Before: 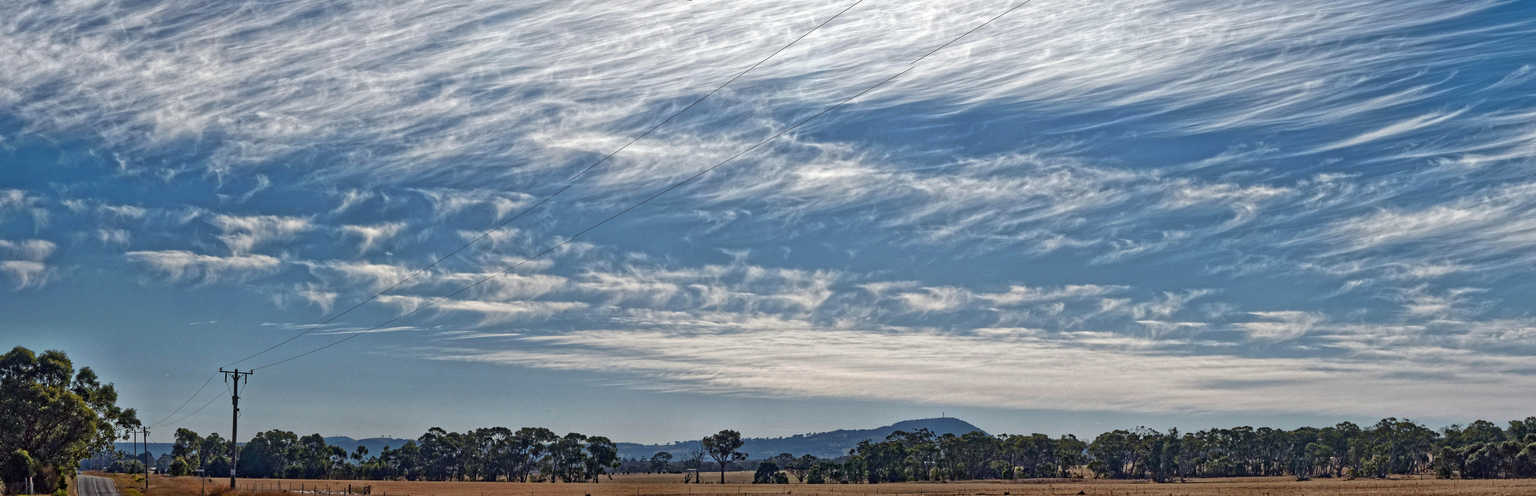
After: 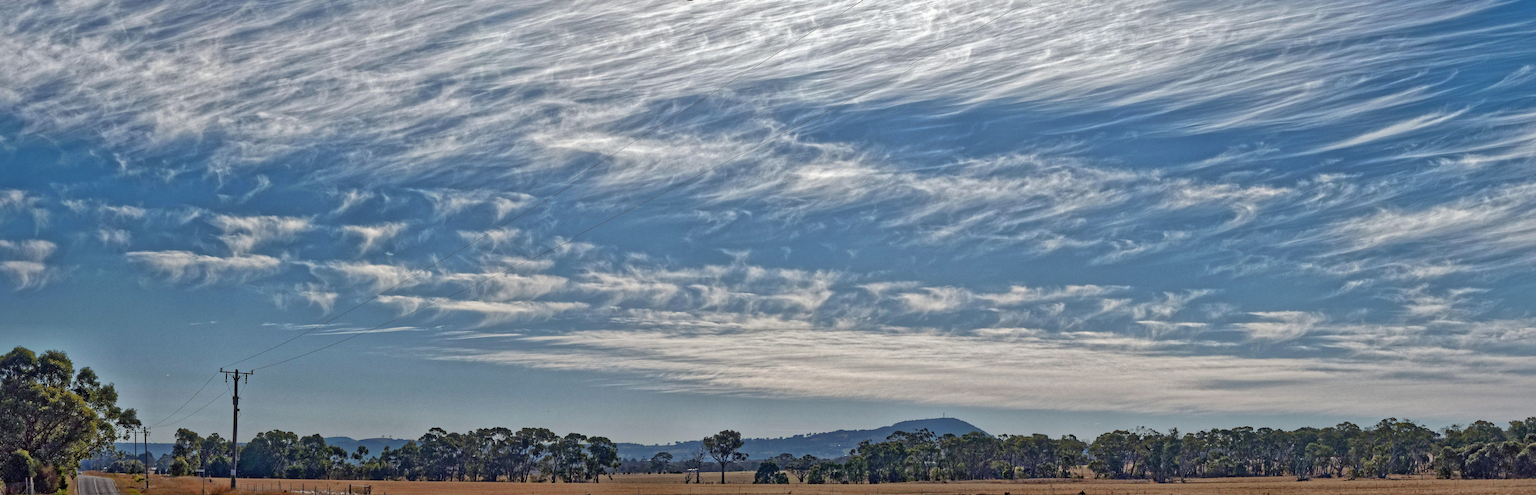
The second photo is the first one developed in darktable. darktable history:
shadows and highlights: shadows color adjustment 99.14%, highlights color adjustment 0.736%
